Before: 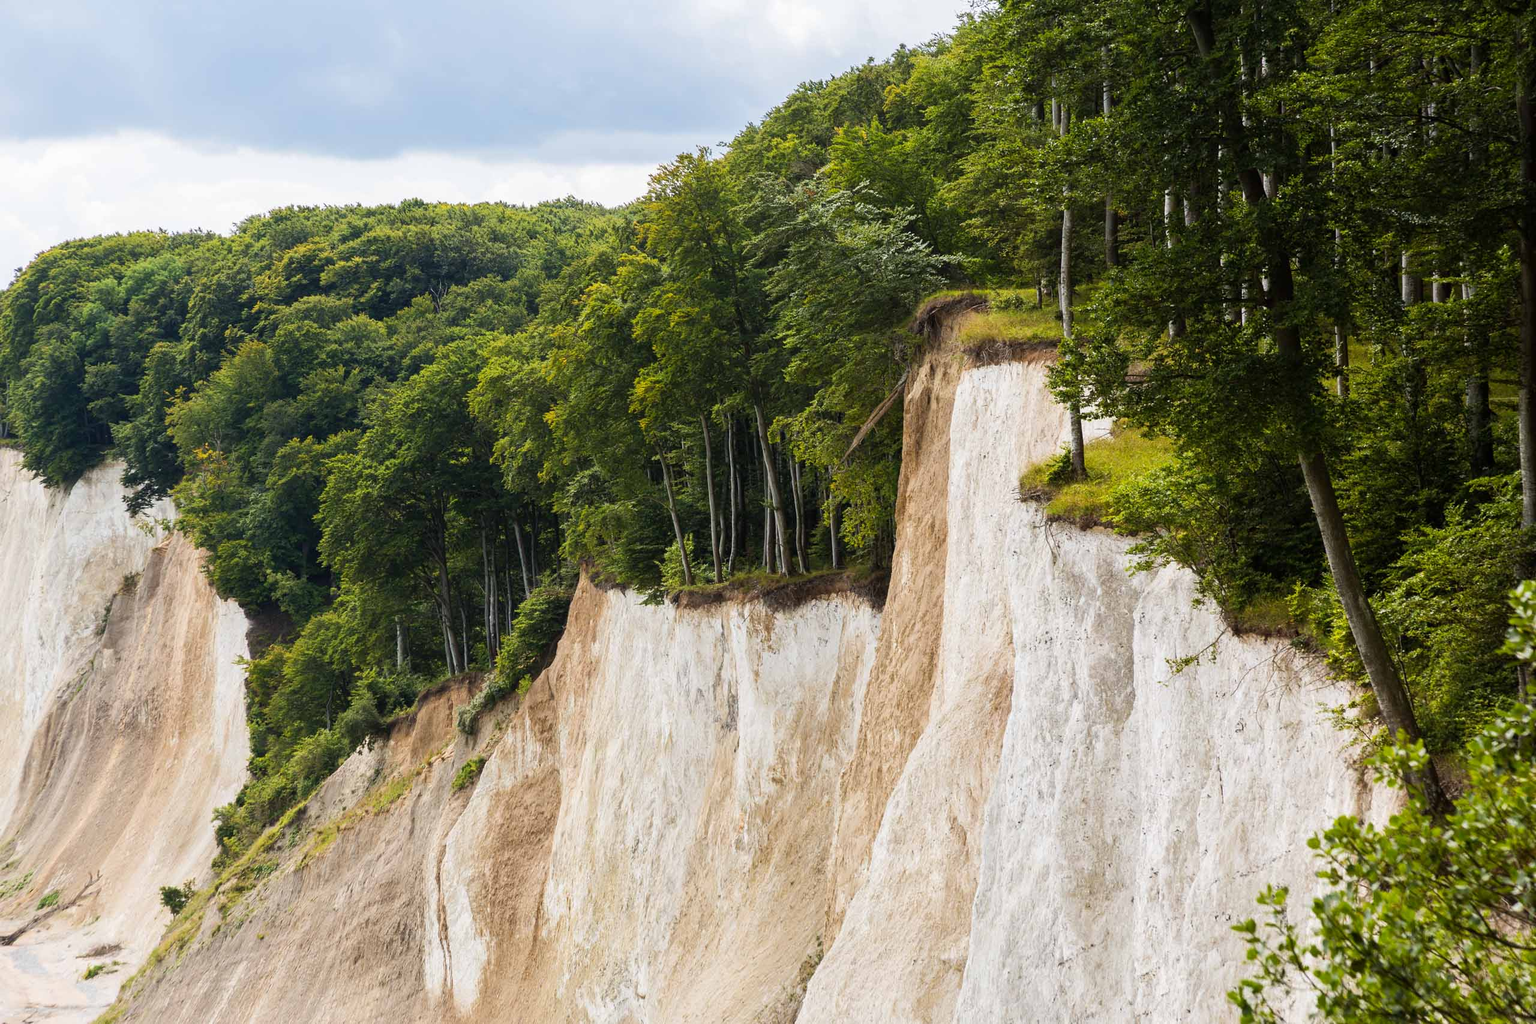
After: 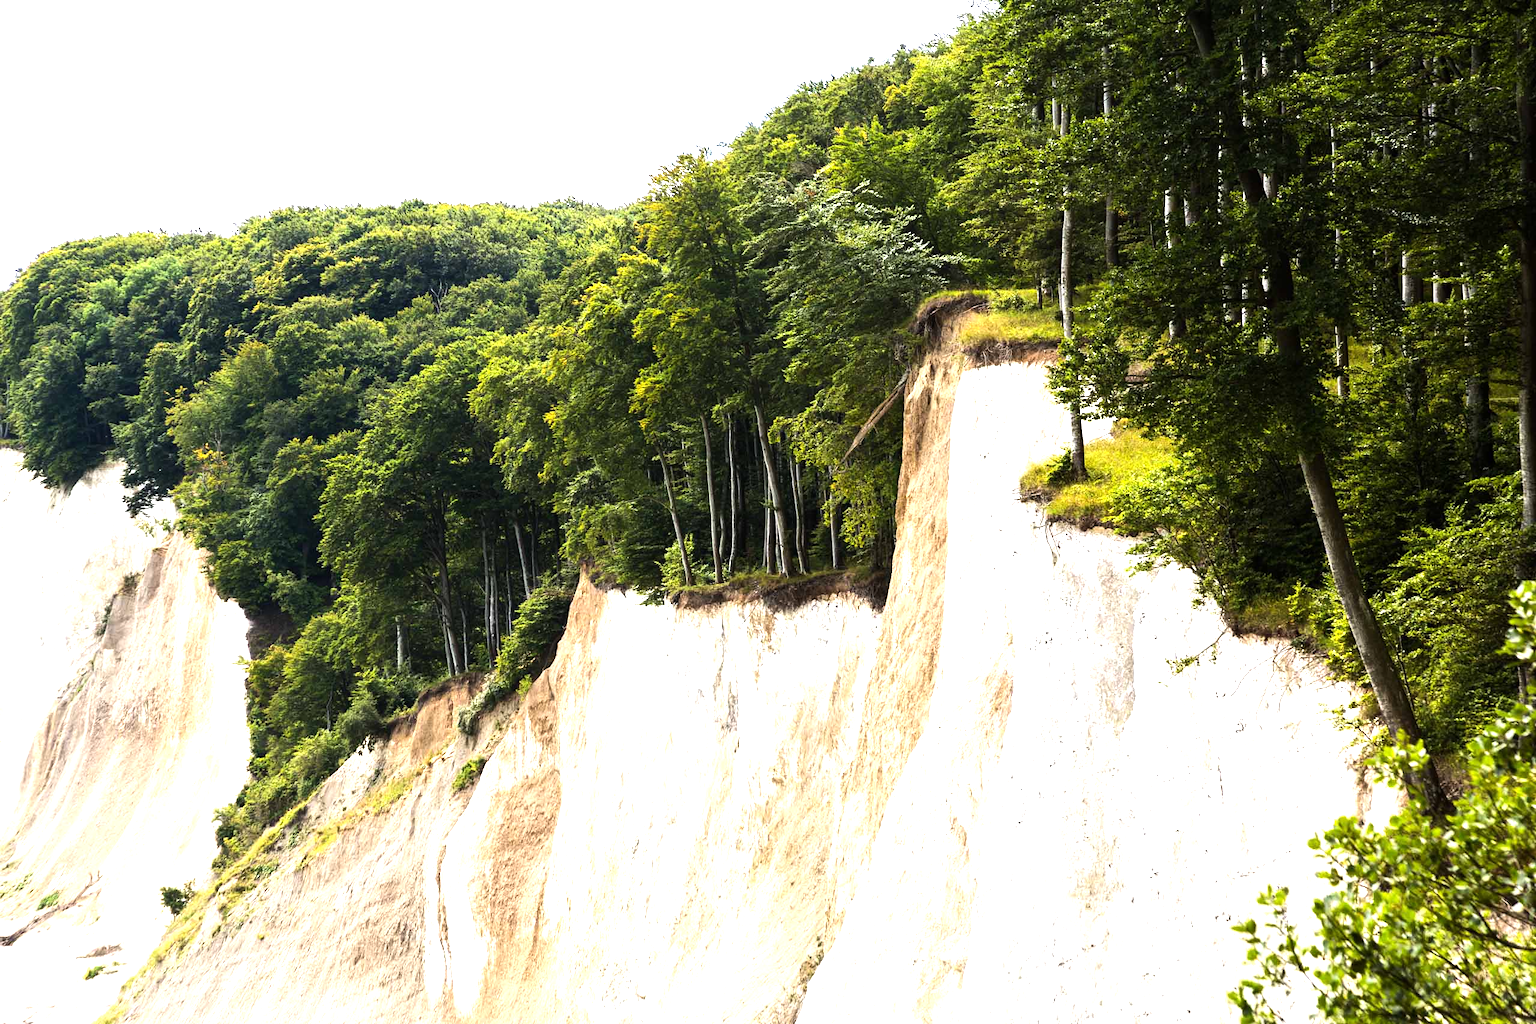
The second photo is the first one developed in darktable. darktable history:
exposure: exposure 0.566 EV, compensate highlight preservation false
tone equalizer: -8 EV -0.75 EV, -7 EV -0.7 EV, -6 EV -0.6 EV, -5 EV -0.4 EV, -3 EV 0.4 EV, -2 EV 0.6 EV, -1 EV 0.7 EV, +0 EV 0.75 EV, edges refinement/feathering 500, mask exposure compensation -1.57 EV, preserve details no
